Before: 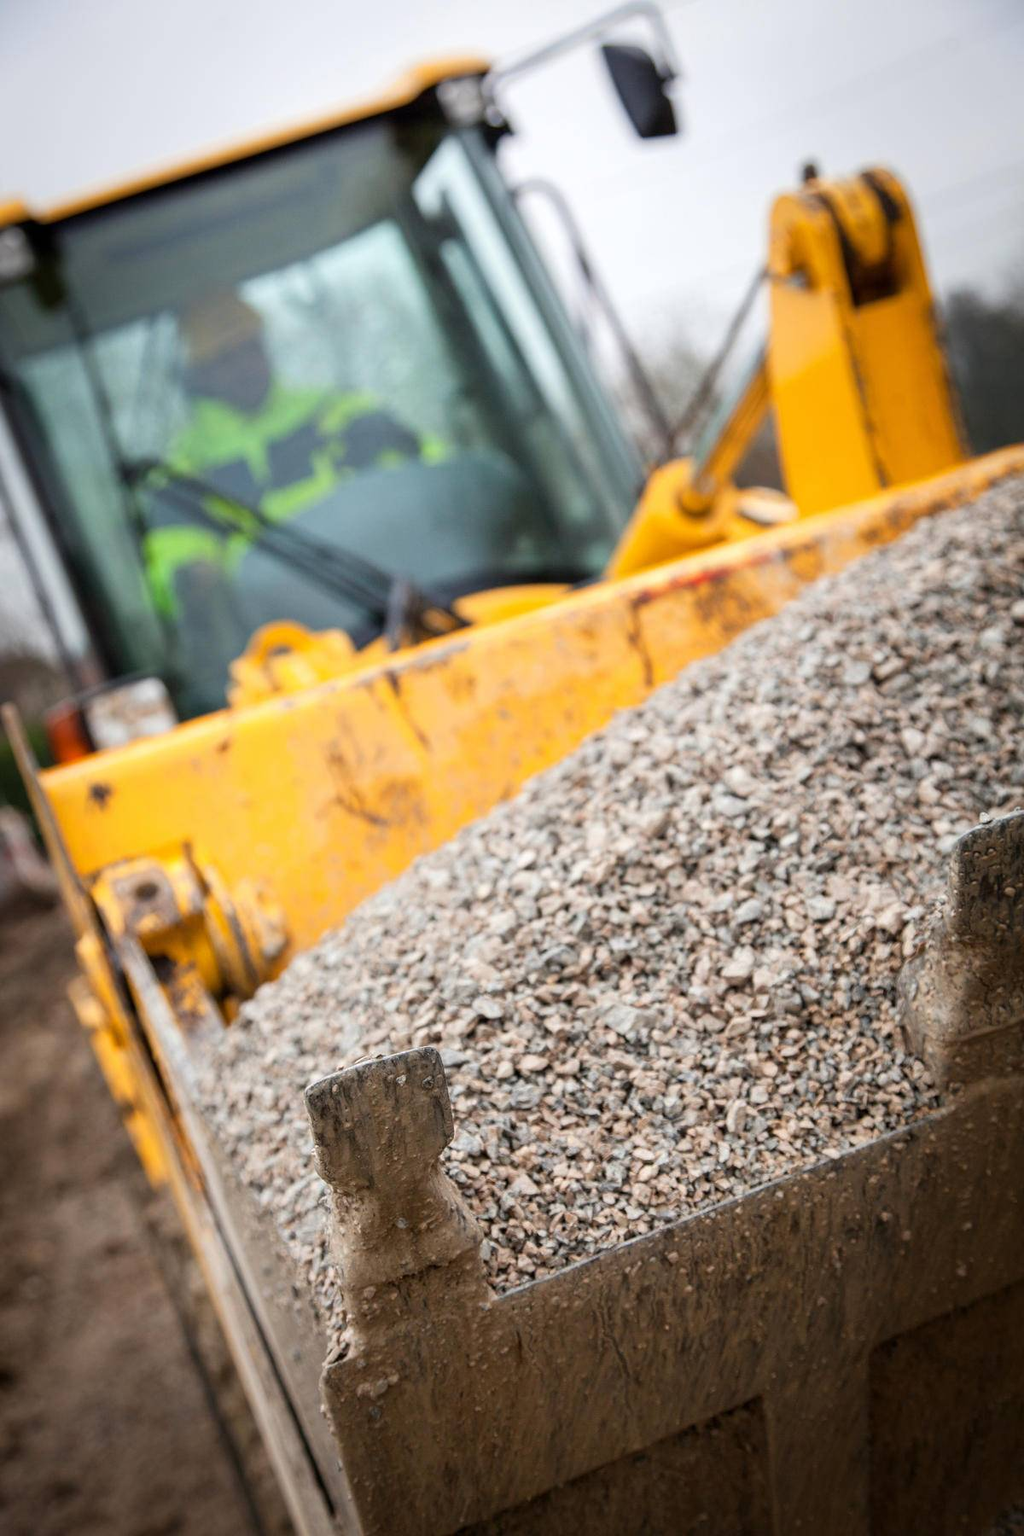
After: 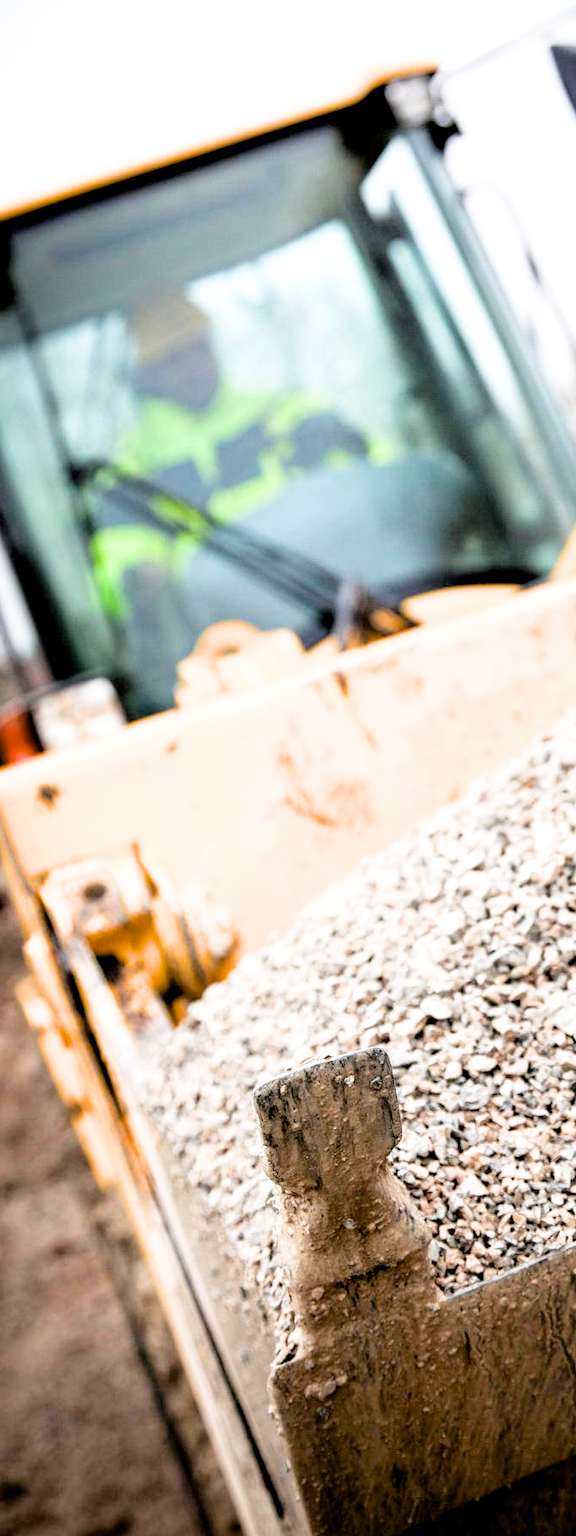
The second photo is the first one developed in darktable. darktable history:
crop: left 5.114%, right 38.589%
exposure: black level correction 0.011, exposure 1.088 EV, compensate exposure bias true, compensate highlight preservation false
filmic rgb: black relative exposure -5 EV, white relative exposure 3.2 EV, hardness 3.42, contrast 1.2, highlights saturation mix -50%
